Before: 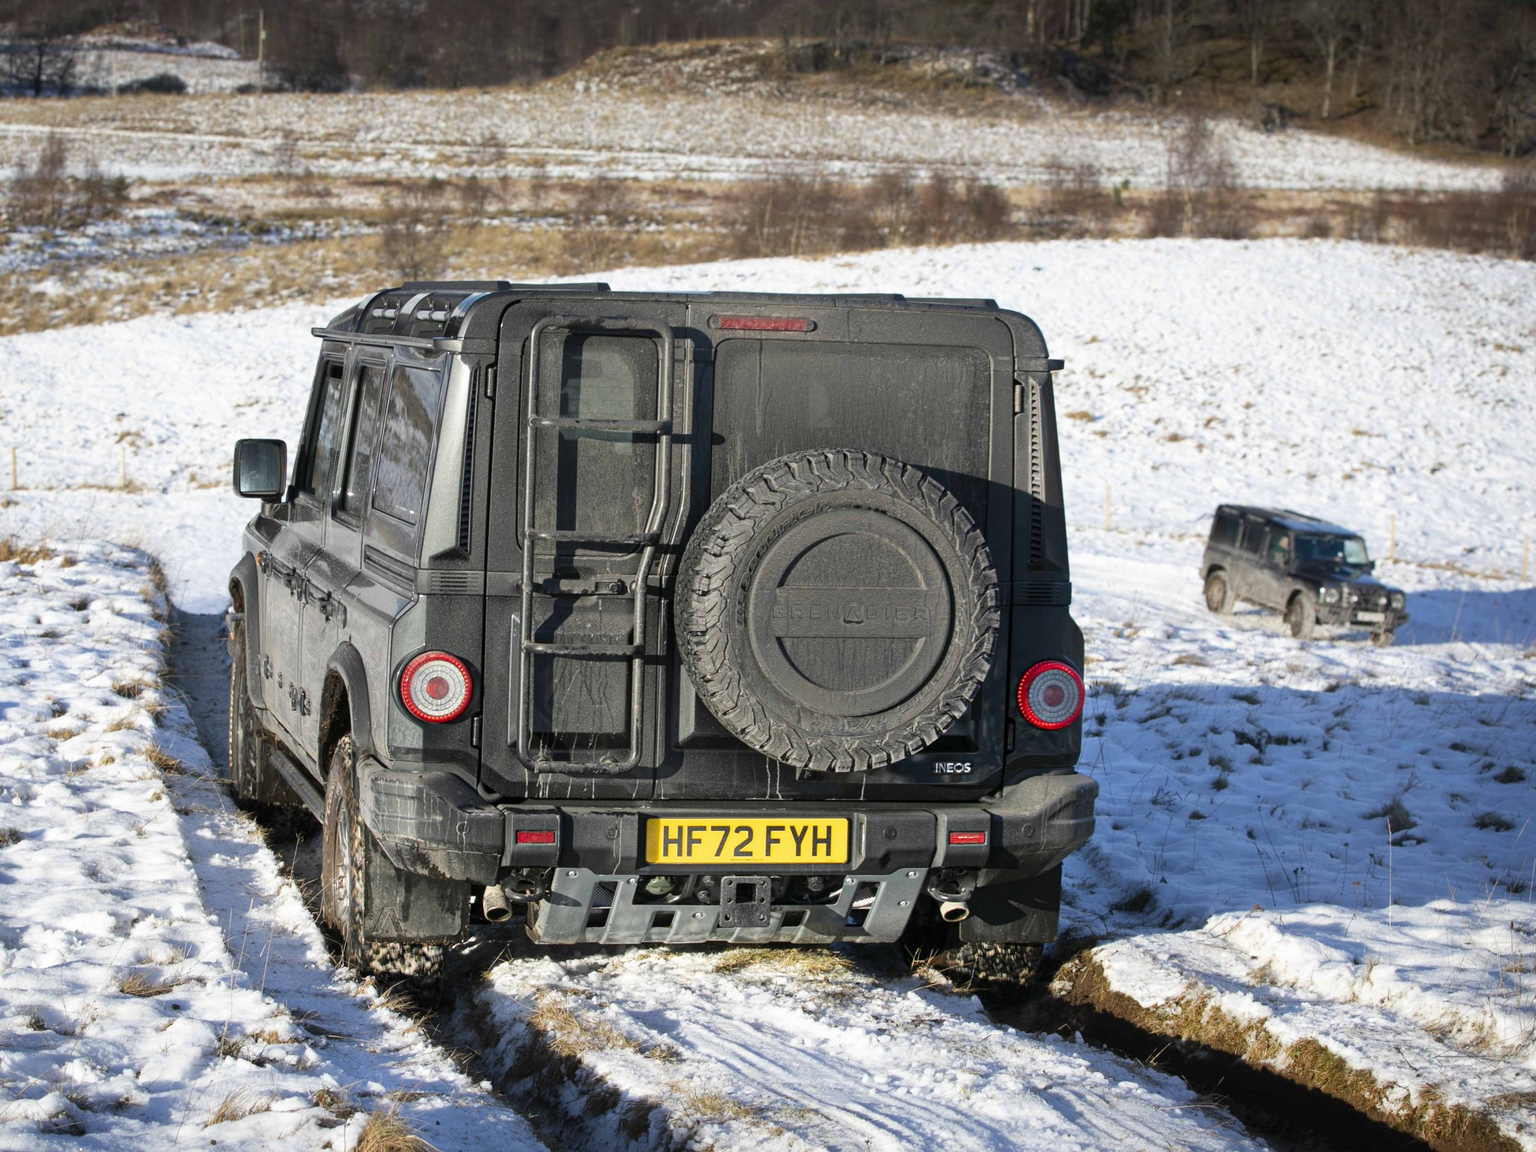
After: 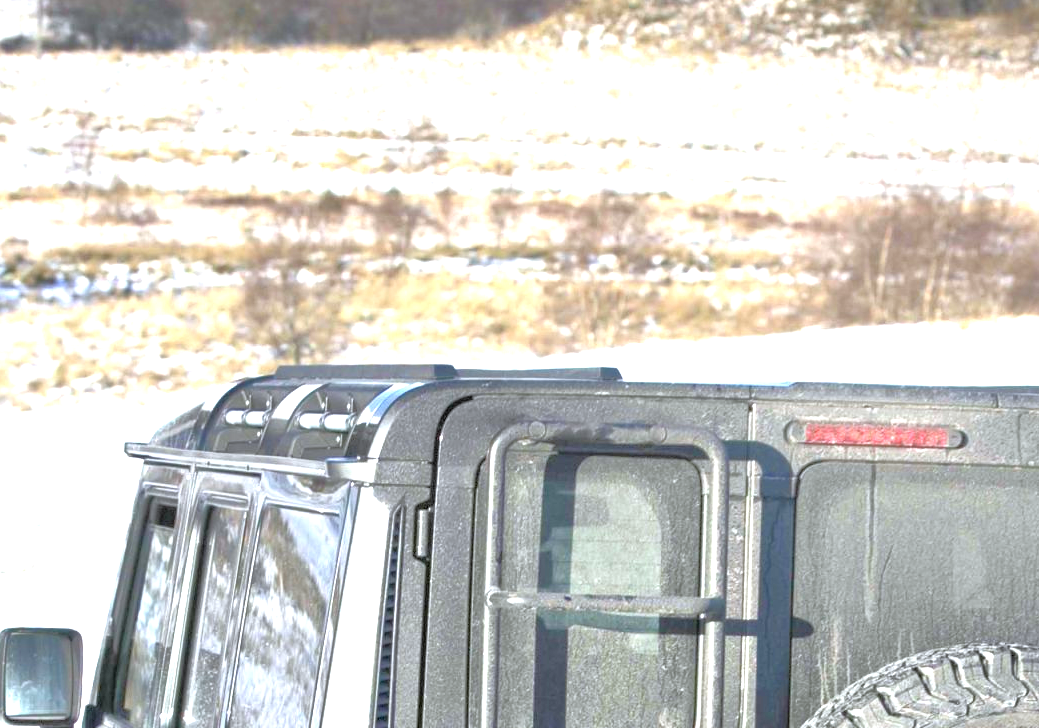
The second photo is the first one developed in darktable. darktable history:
exposure: black level correction 0, exposure 1.7 EV, compensate exposure bias true, compensate highlight preservation false
tone equalizer: -7 EV 0.15 EV, -6 EV 0.6 EV, -5 EV 1.15 EV, -4 EV 1.33 EV, -3 EV 1.15 EV, -2 EV 0.6 EV, -1 EV 0.15 EV, mask exposure compensation -0.5 EV
white balance: red 0.967, blue 1.049
crop: left 15.452%, top 5.459%, right 43.956%, bottom 56.62%
